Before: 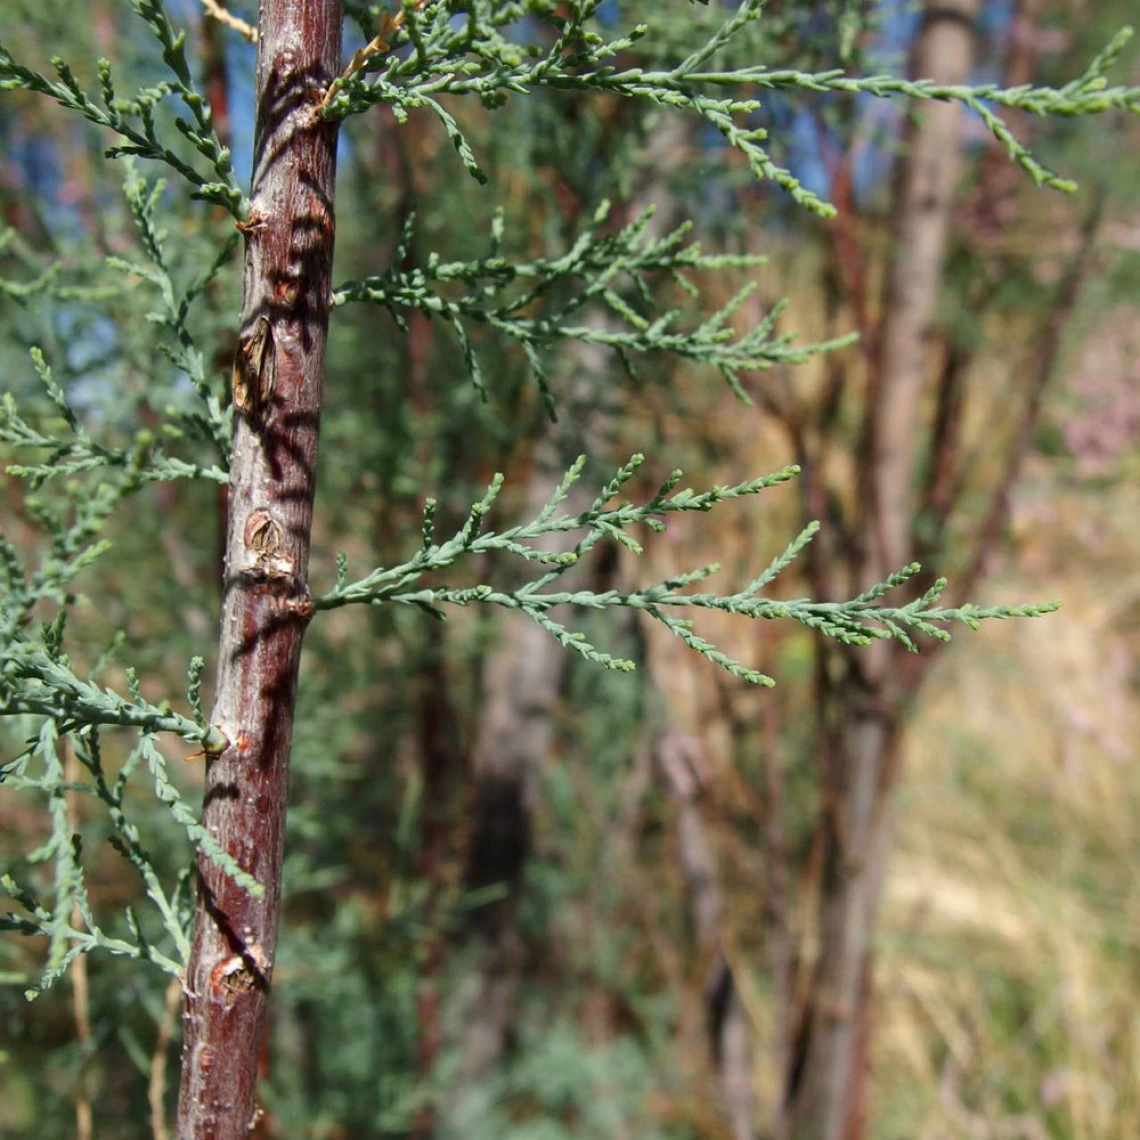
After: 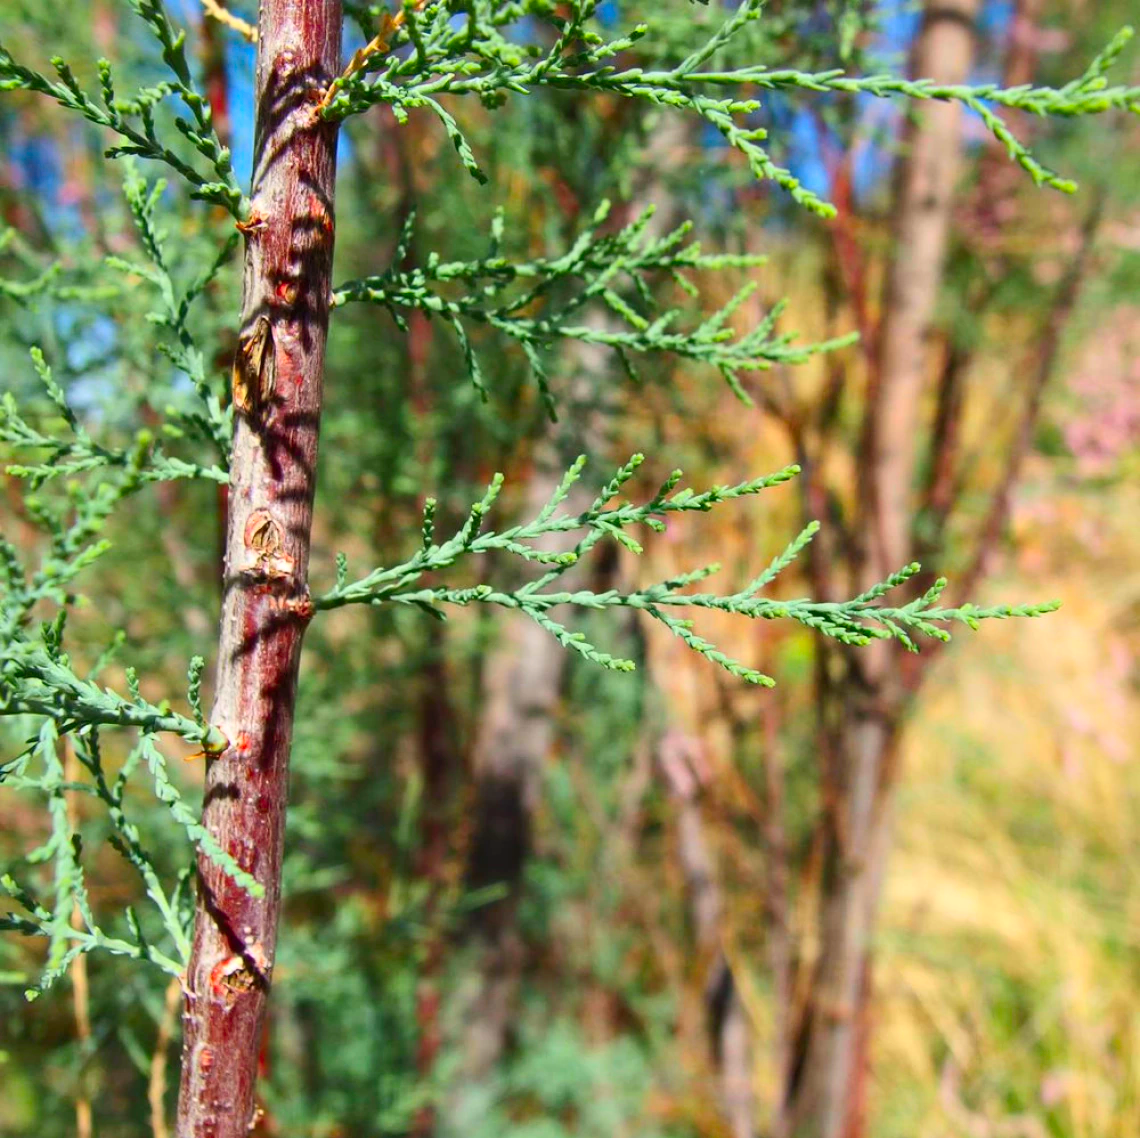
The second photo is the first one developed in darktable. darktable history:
contrast brightness saturation: contrast 0.2, brightness 0.2, saturation 0.8
crop: top 0.05%, bottom 0.098%
